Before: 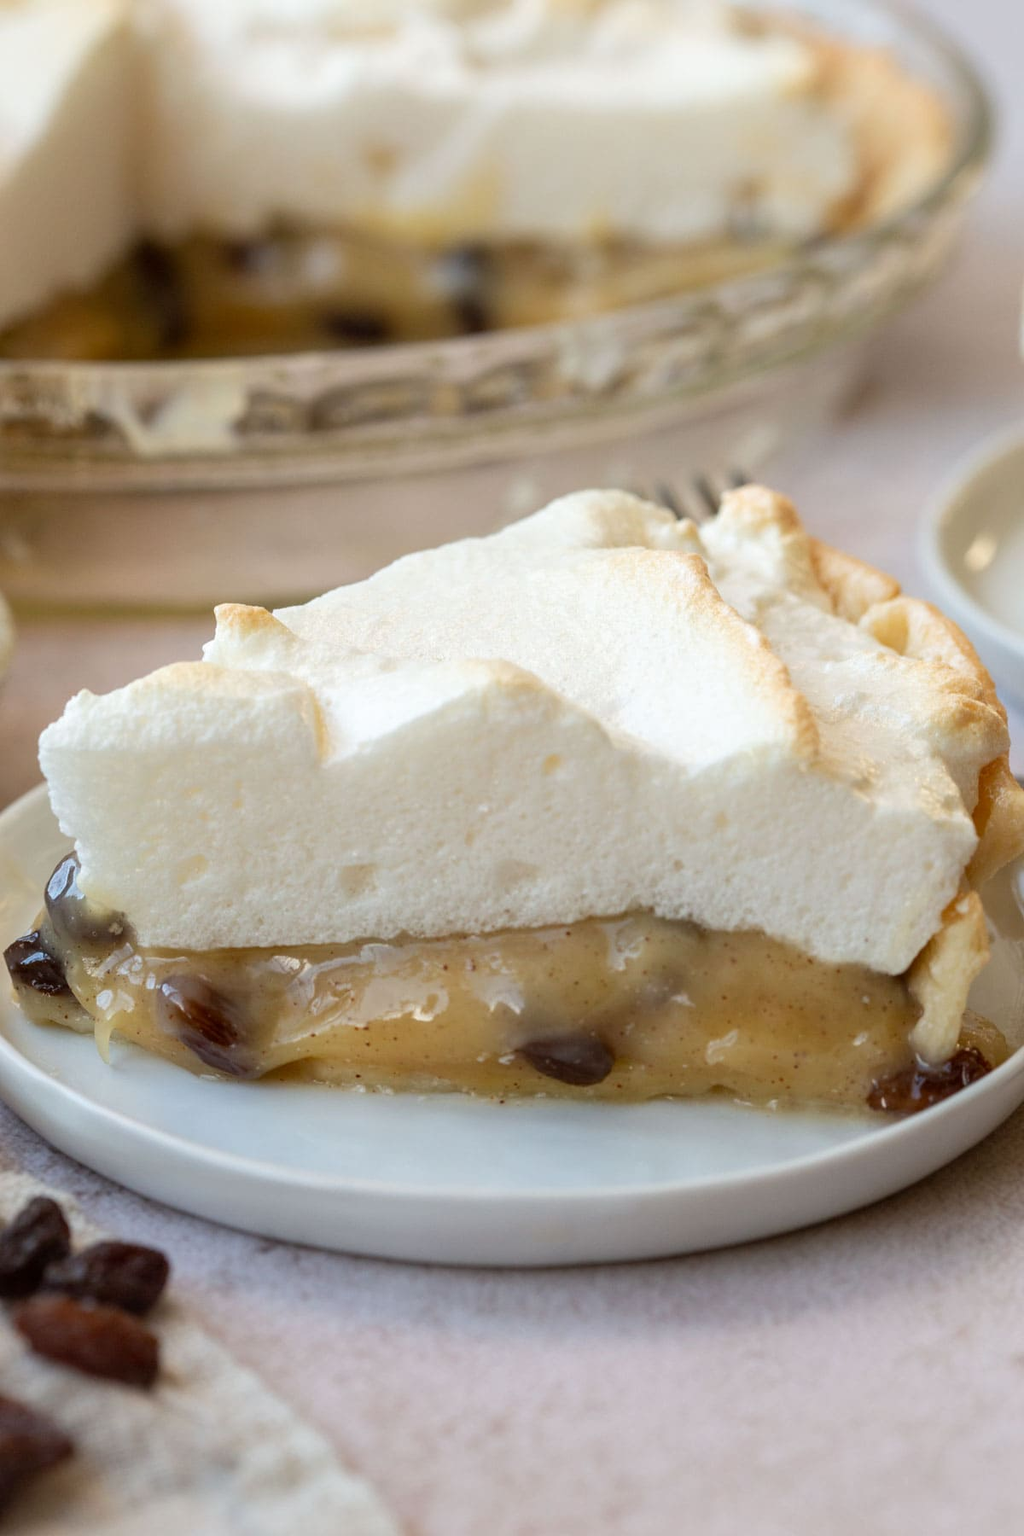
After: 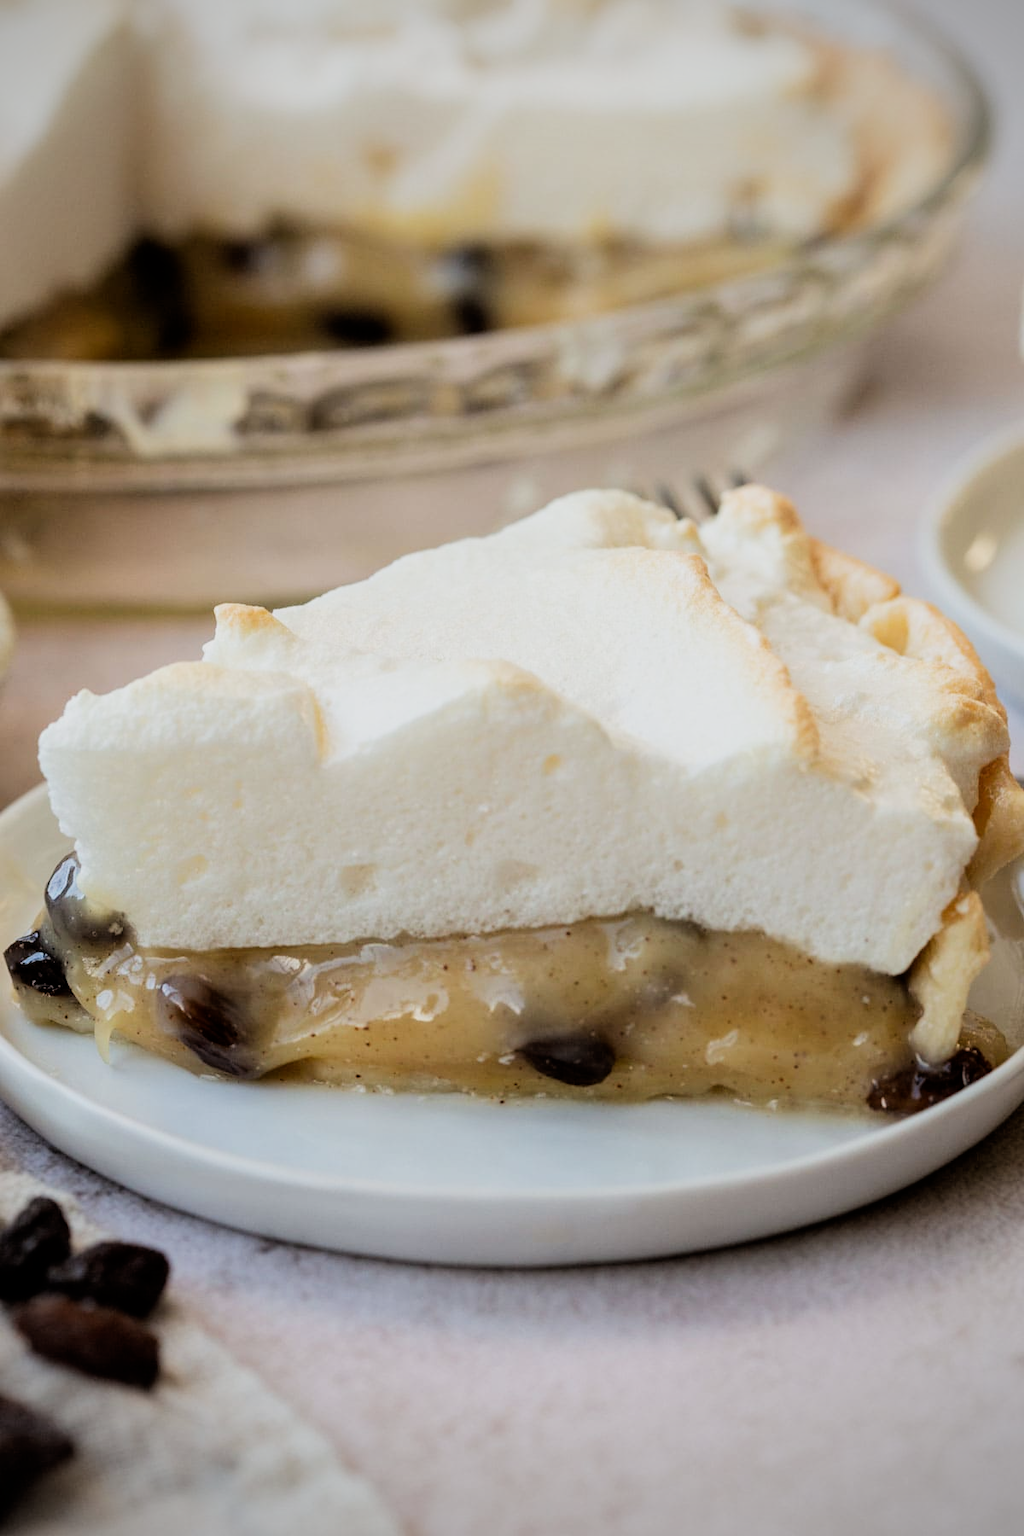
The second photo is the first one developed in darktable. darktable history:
filmic rgb: black relative exposure -5 EV, hardness 2.88, contrast 1.3, highlights saturation mix -30%
vignetting: on, module defaults
